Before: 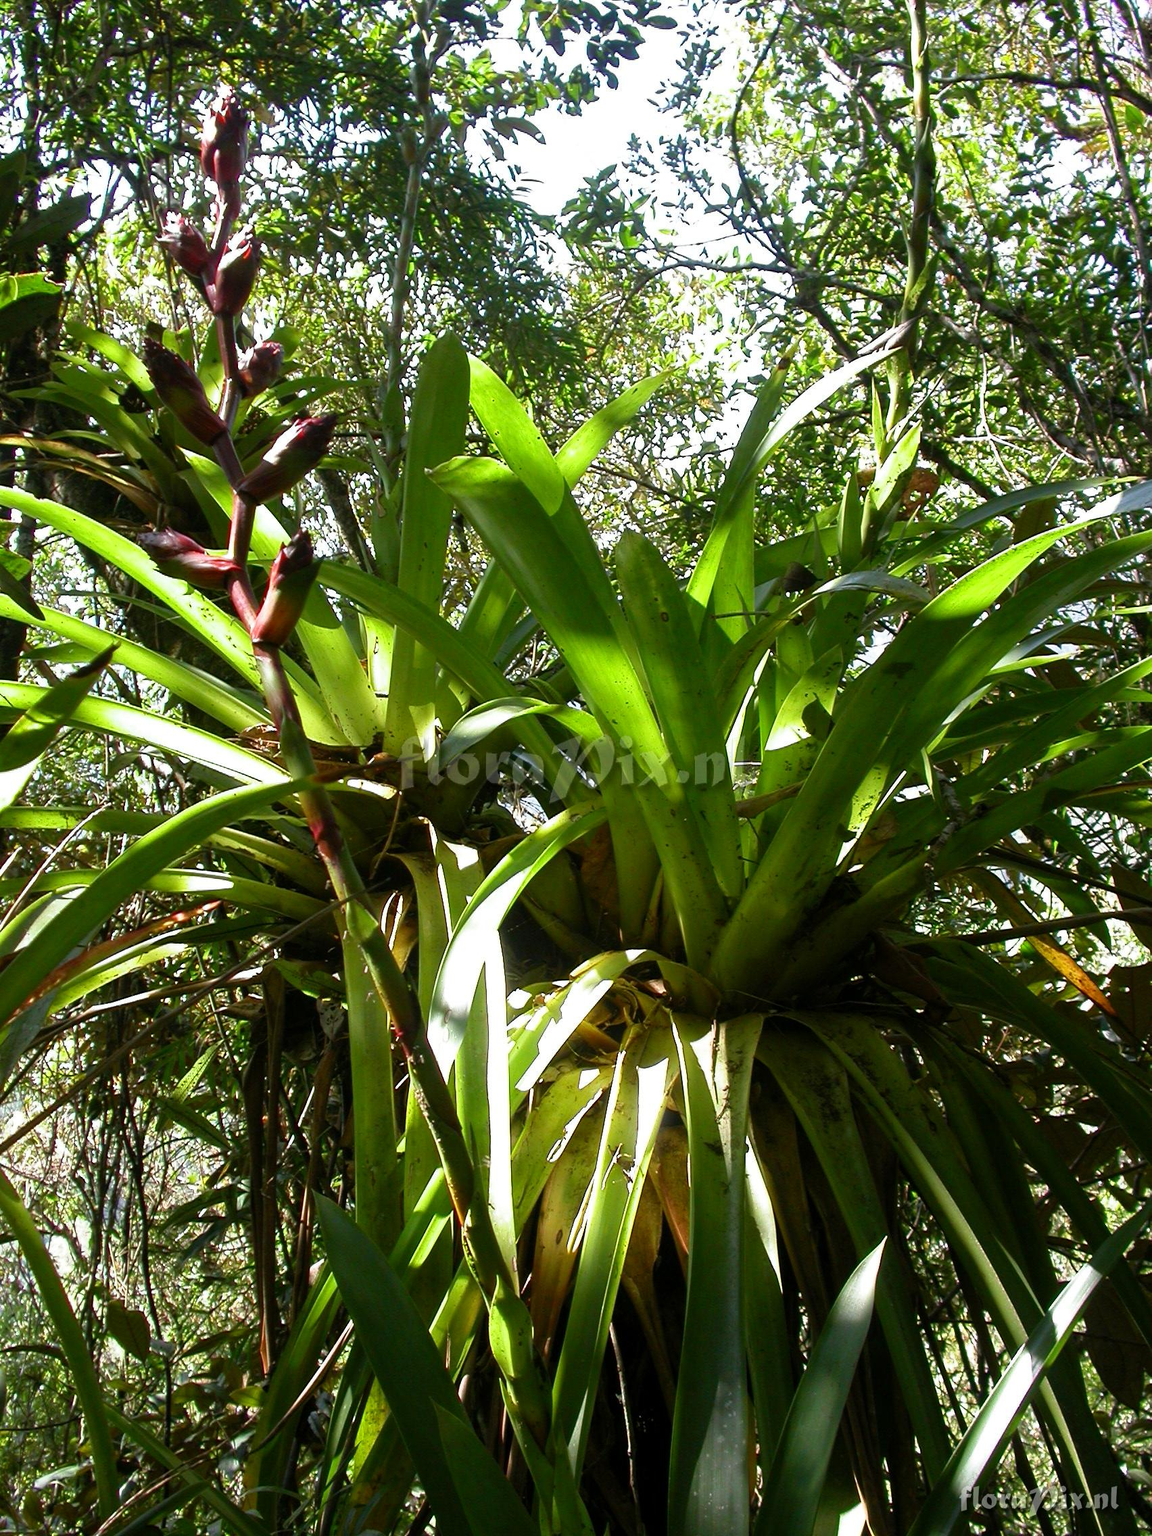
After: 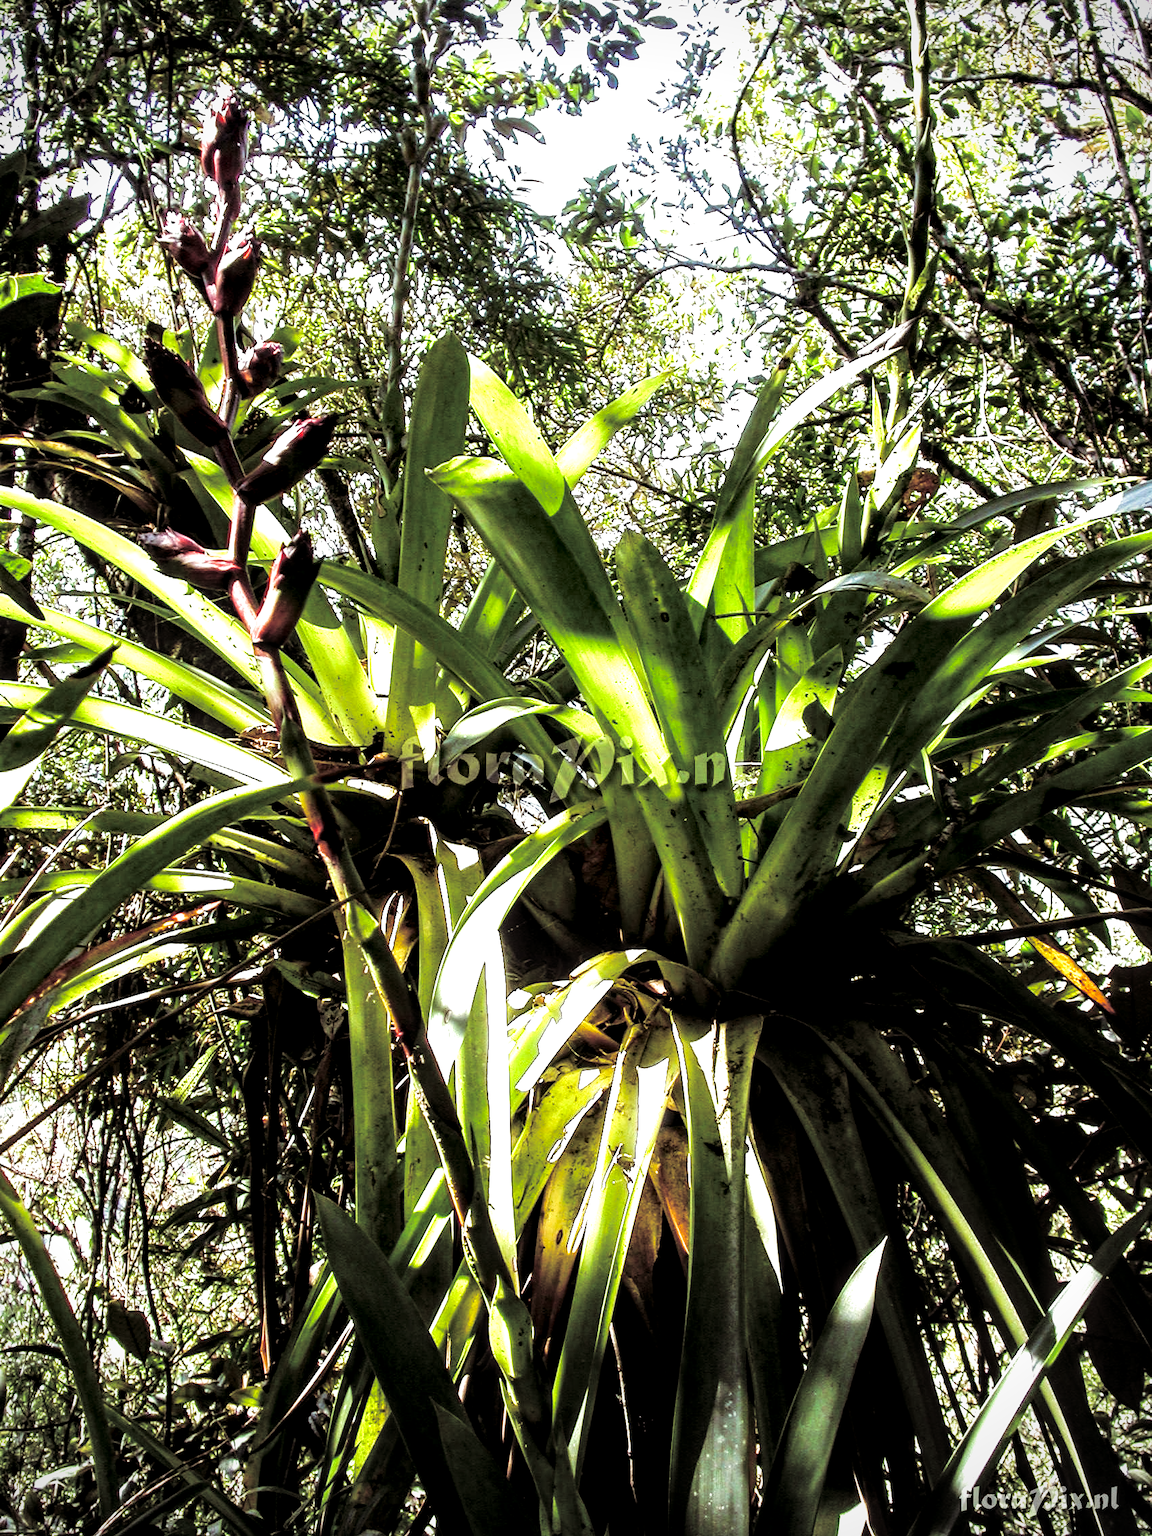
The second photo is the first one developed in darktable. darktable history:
split-toning: shadows › saturation 0.2
exposure: exposure 0.507 EV, compensate highlight preservation false
vignetting: fall-off start 91.19%
local contrast: highlights 65%, shadows 54%, detail 169%, midtone range 0.514
tone curve: curves: ch0 [(0, 0) (0.003, 0.003) (0.011, 0.005) (0.025, 0.008) (0.044, 0.012) (0.069, 0.02) (0.1, 0.031) (0.136, 0.047) (0.177, 0.088) (0.224, 0.141) (0.277, 0.222) (0.335, 0.32) (0.399, 0.425) (0.468, 0.524) (0.543, 0.623) (0.623, 0.716) (0.709, 0.796) (0.801, 0.88) (0.898, 0.959) (1, 1)], preserve colors none
